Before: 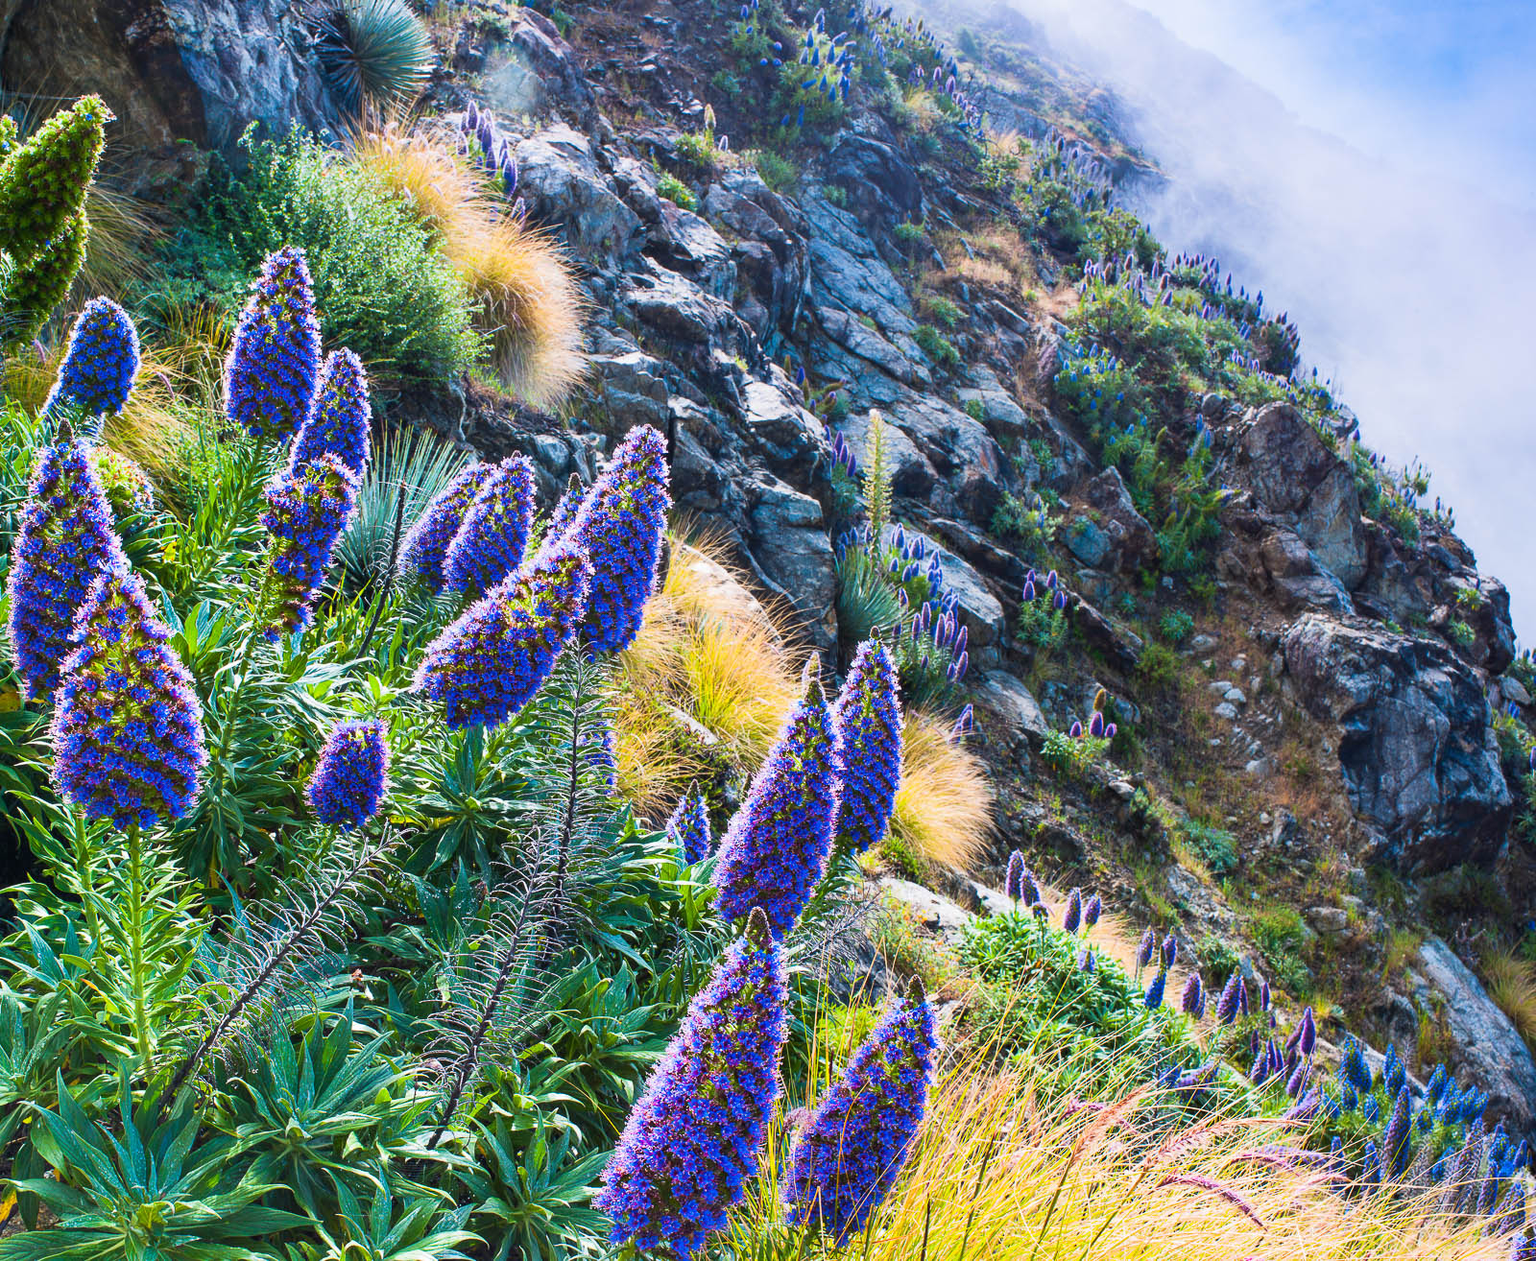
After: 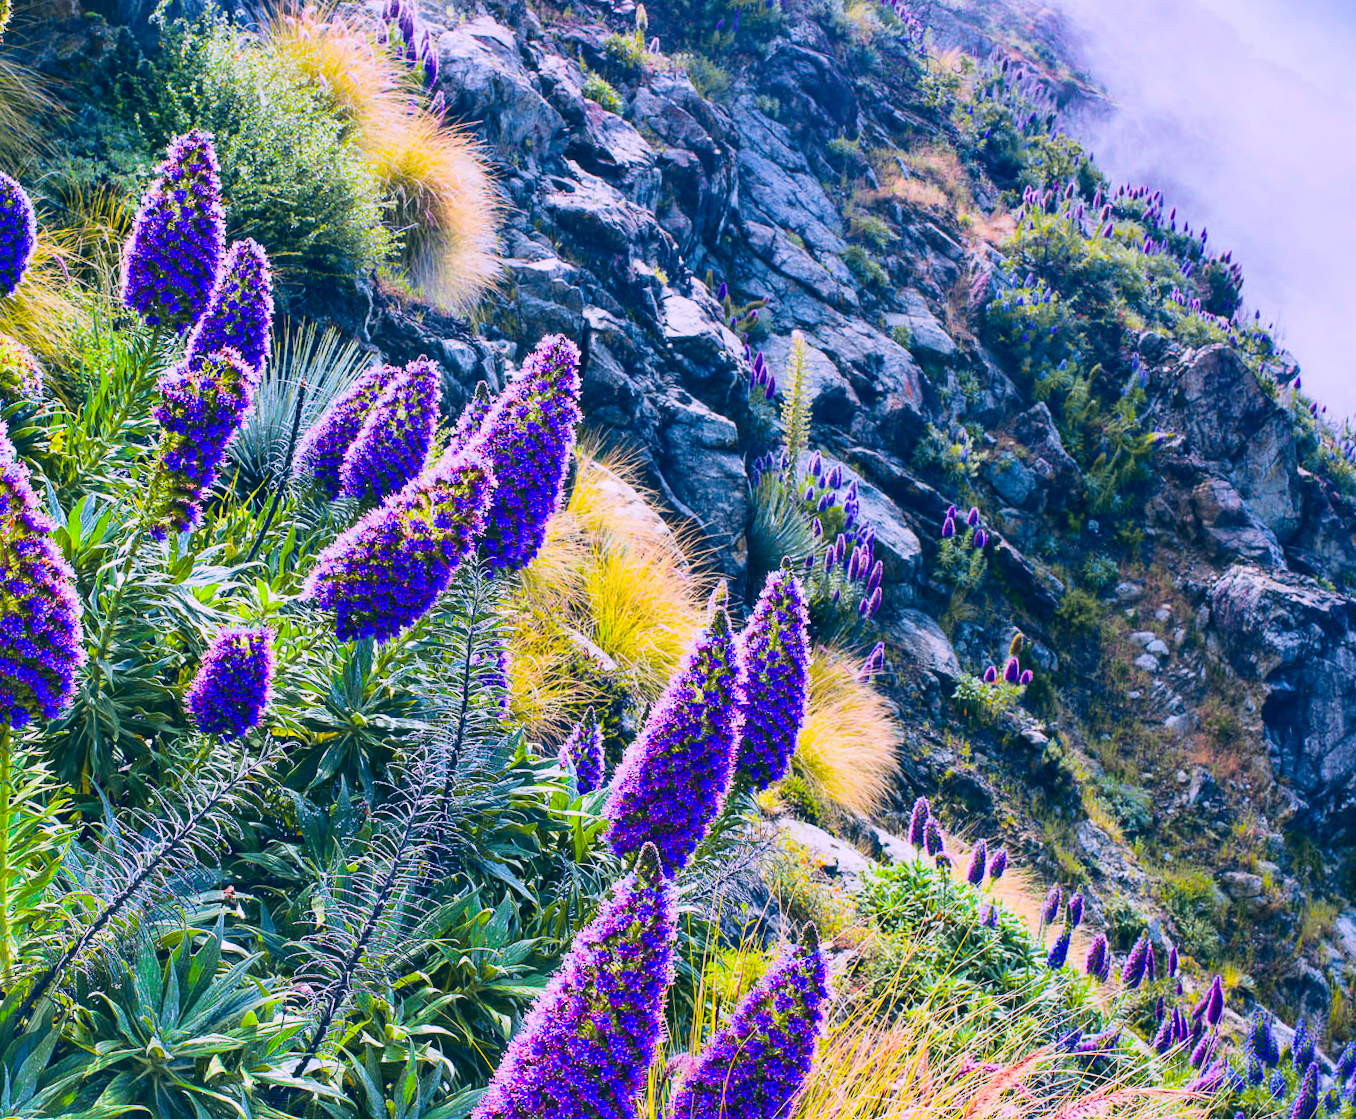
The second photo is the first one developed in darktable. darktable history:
crop and rotate: angle -2.91°, left 5.282%, top 5.225%, right 4.788%, bottom 4.403%
color calibration: output R [0.948, 0.091, -0.04, 0], output G [-0.3, 1.384, -0.085, 0], output B [-0.108, 0.061, 1.08, 0], gray › normalize channels true, illuminant as shot in camera, x 0.369, y 0.382, temperature 4317.4 K, gamut compression 0.027
color correction: highlights a* 10.27, highlights b* 14.12, shadows a* -9.63, shadows b* -14.89
tone curve: curves: ch0 [(0, 0) (0.23, 0.205) (0.486, 0.52) (0.822, 0.825) (0.994, 0.955)]; ch1 [(0, 0) (0.226, 0.261) (0.379, 0.442) (0.469, 0.472) (0.495, 0.495) (0.514, 0.504) (0.561, 0.568) (0.59, 0.612) (1, 1)]; ch2 [(0, 0) (0.269, 0.299) (0.459, 0.441) (0.498, 0.499) (0.523, 0.52) (0.586, 0.569) (0.635, 0.617) (0.659, 0.681) (0.718, 0.764) (1, 1)], color space Lab, independent channels, preserve colors none
